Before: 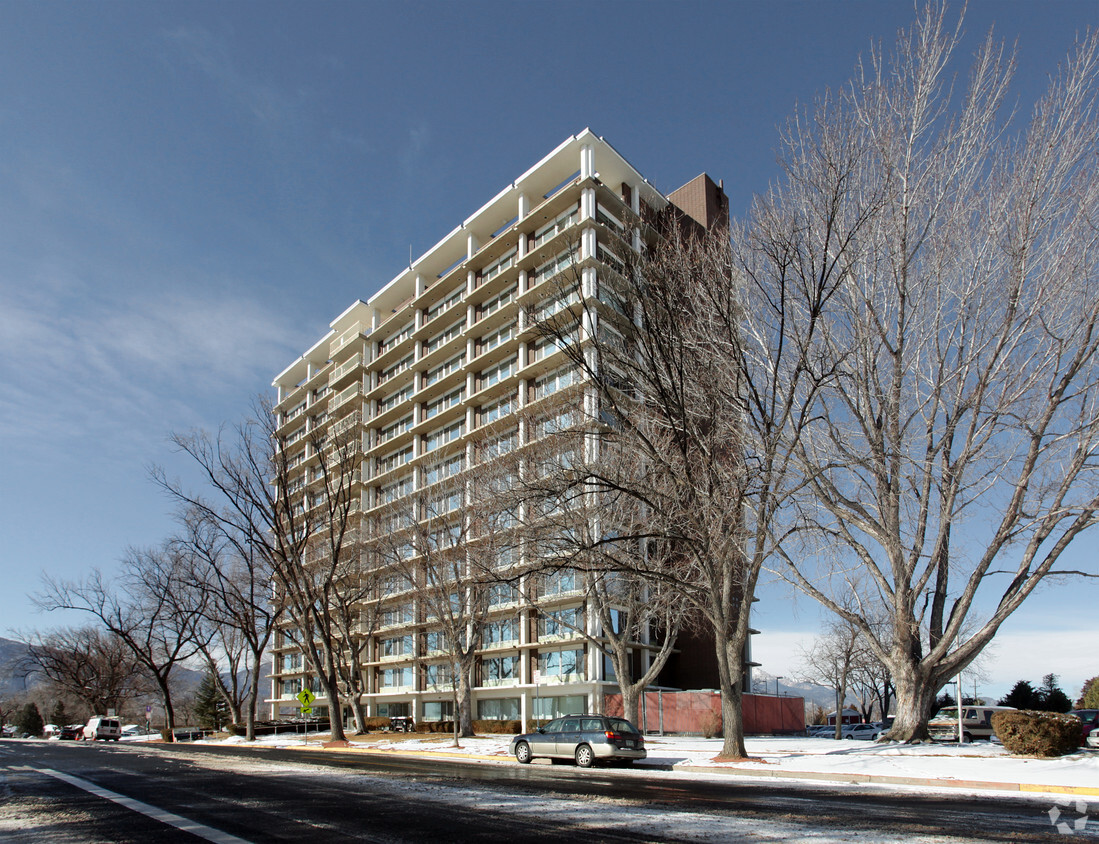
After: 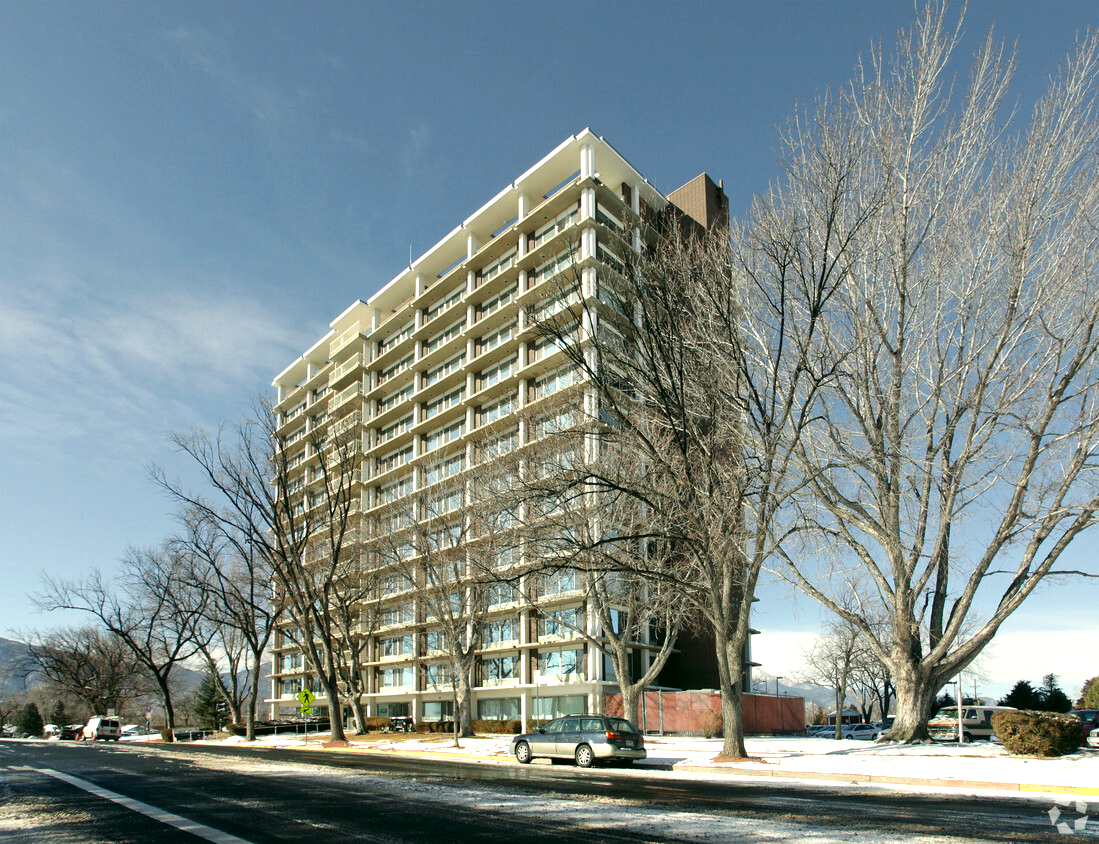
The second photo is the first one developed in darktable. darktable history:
exposure: black level correction 0, exposure 0.498 EV, compensate highlight preservation false
color correction: highlights a* -0.525, highlights b* 9.48, shadows a* -8.69, shadows b* 1.42
